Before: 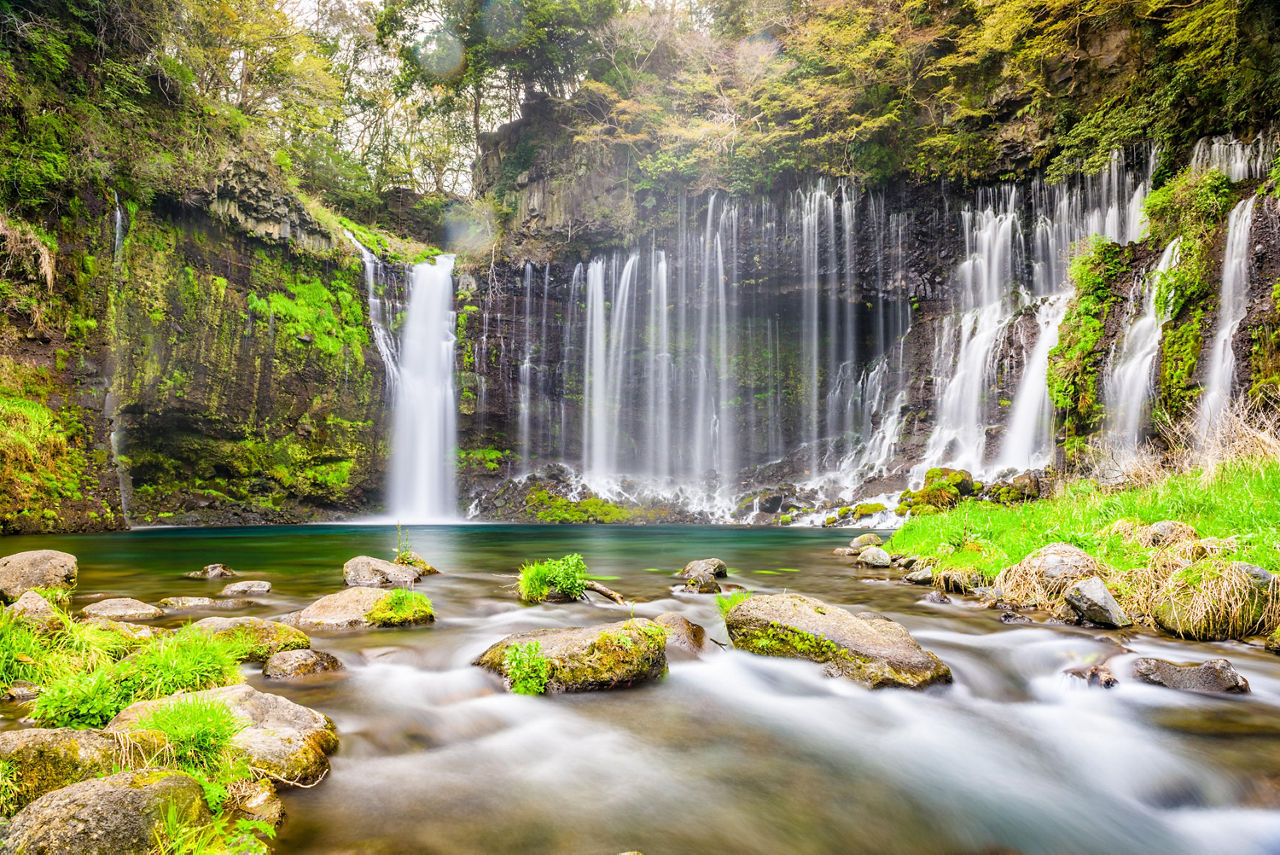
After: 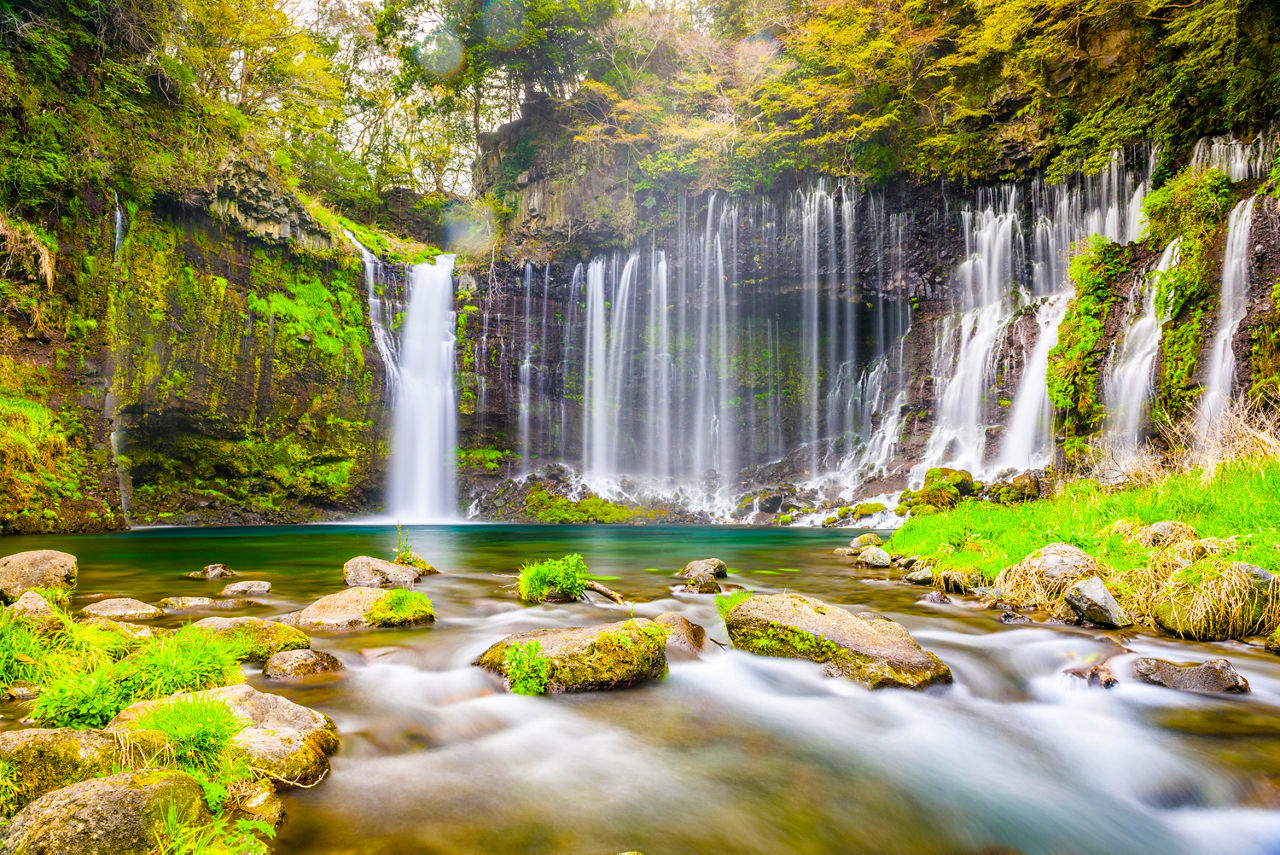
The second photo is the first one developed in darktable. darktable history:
color balance rgb: shadows lift › chroma 0.999%, shadows lift › hue 115.59°, linear chroma grading › shadows 10.307%, linear chroma grading › highlights 10.427%, linear chroma grading › global chroma 15.349%, linear chroma grading › mid-tones 14.869%, perceptual saturation grading › global saturation 10.471%, global vibrance 20.383%
